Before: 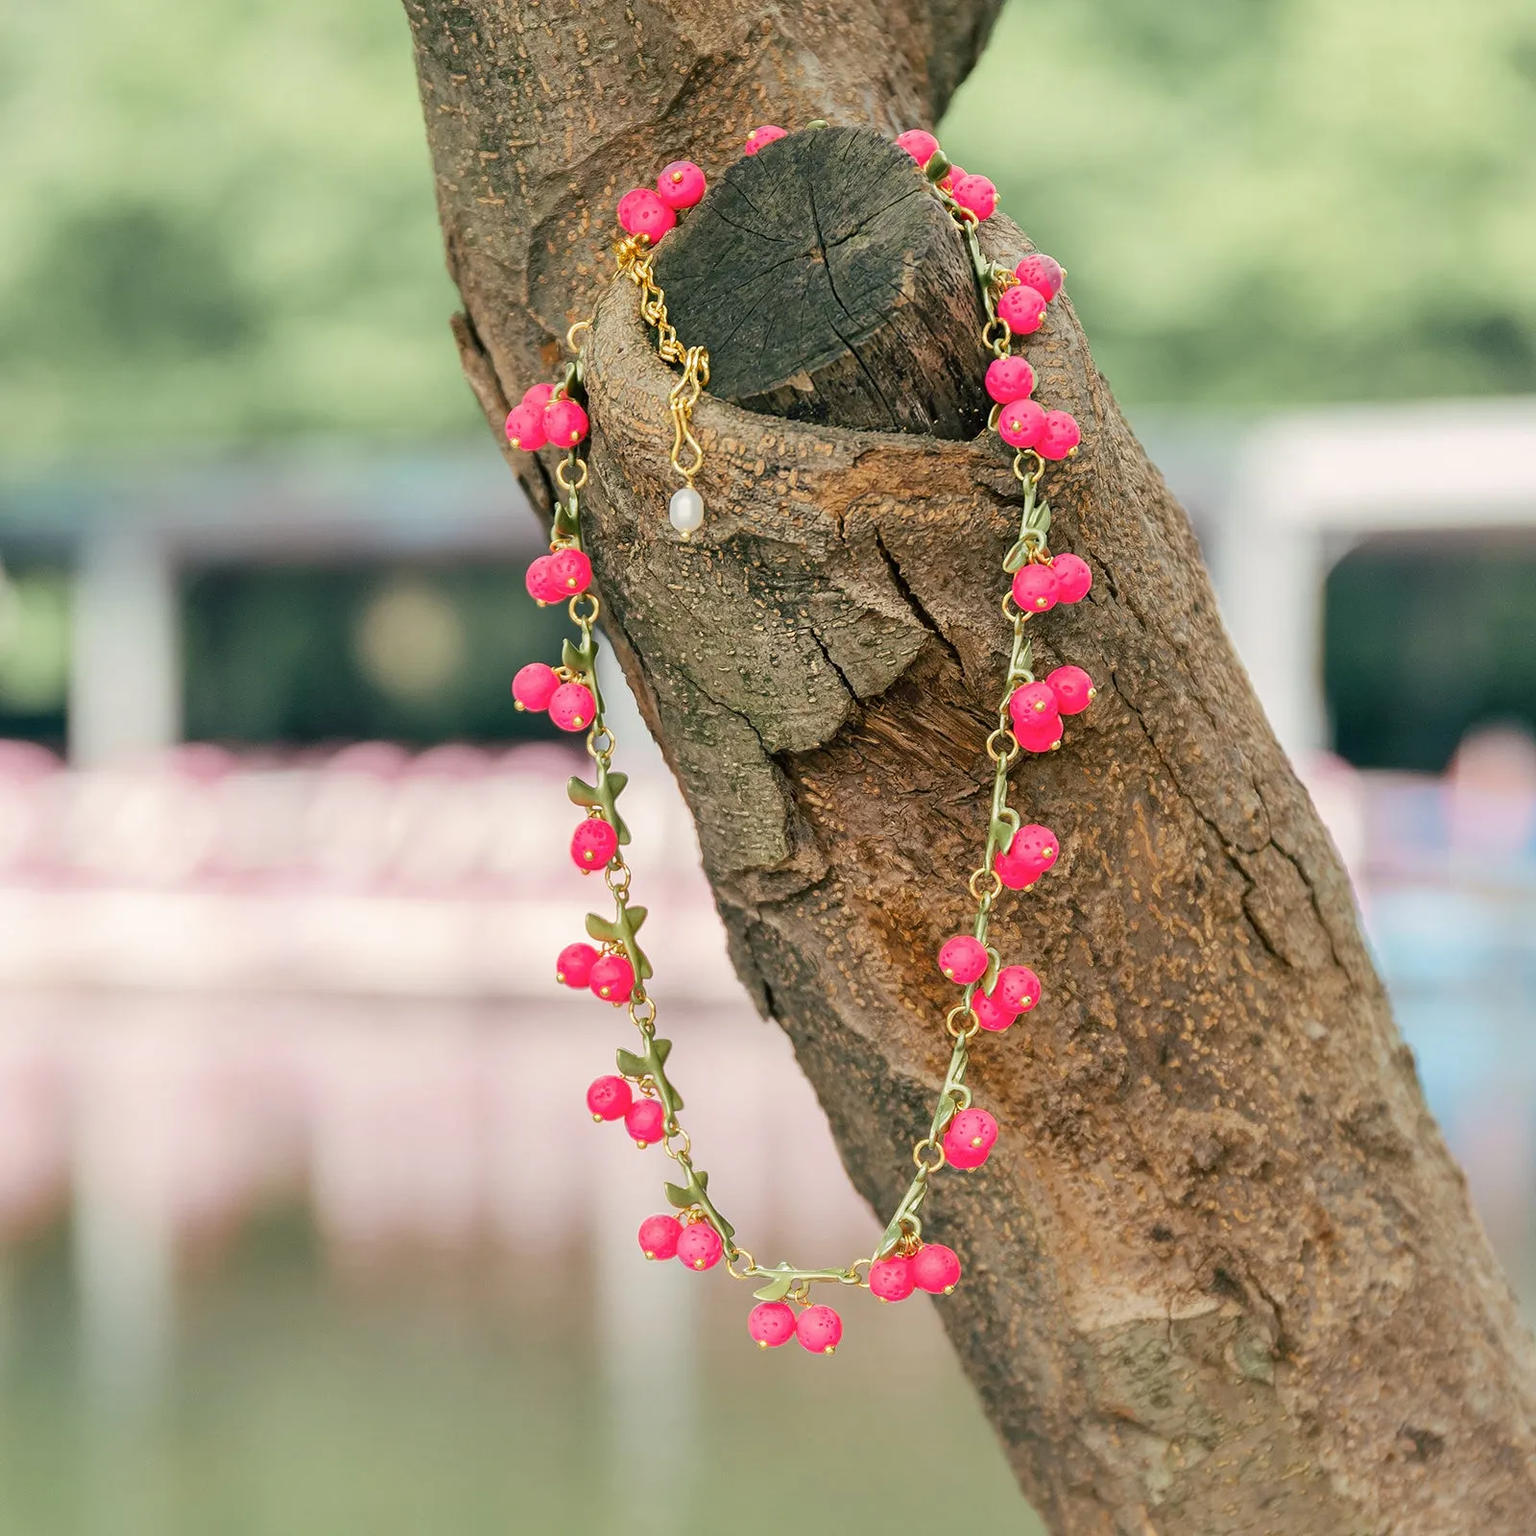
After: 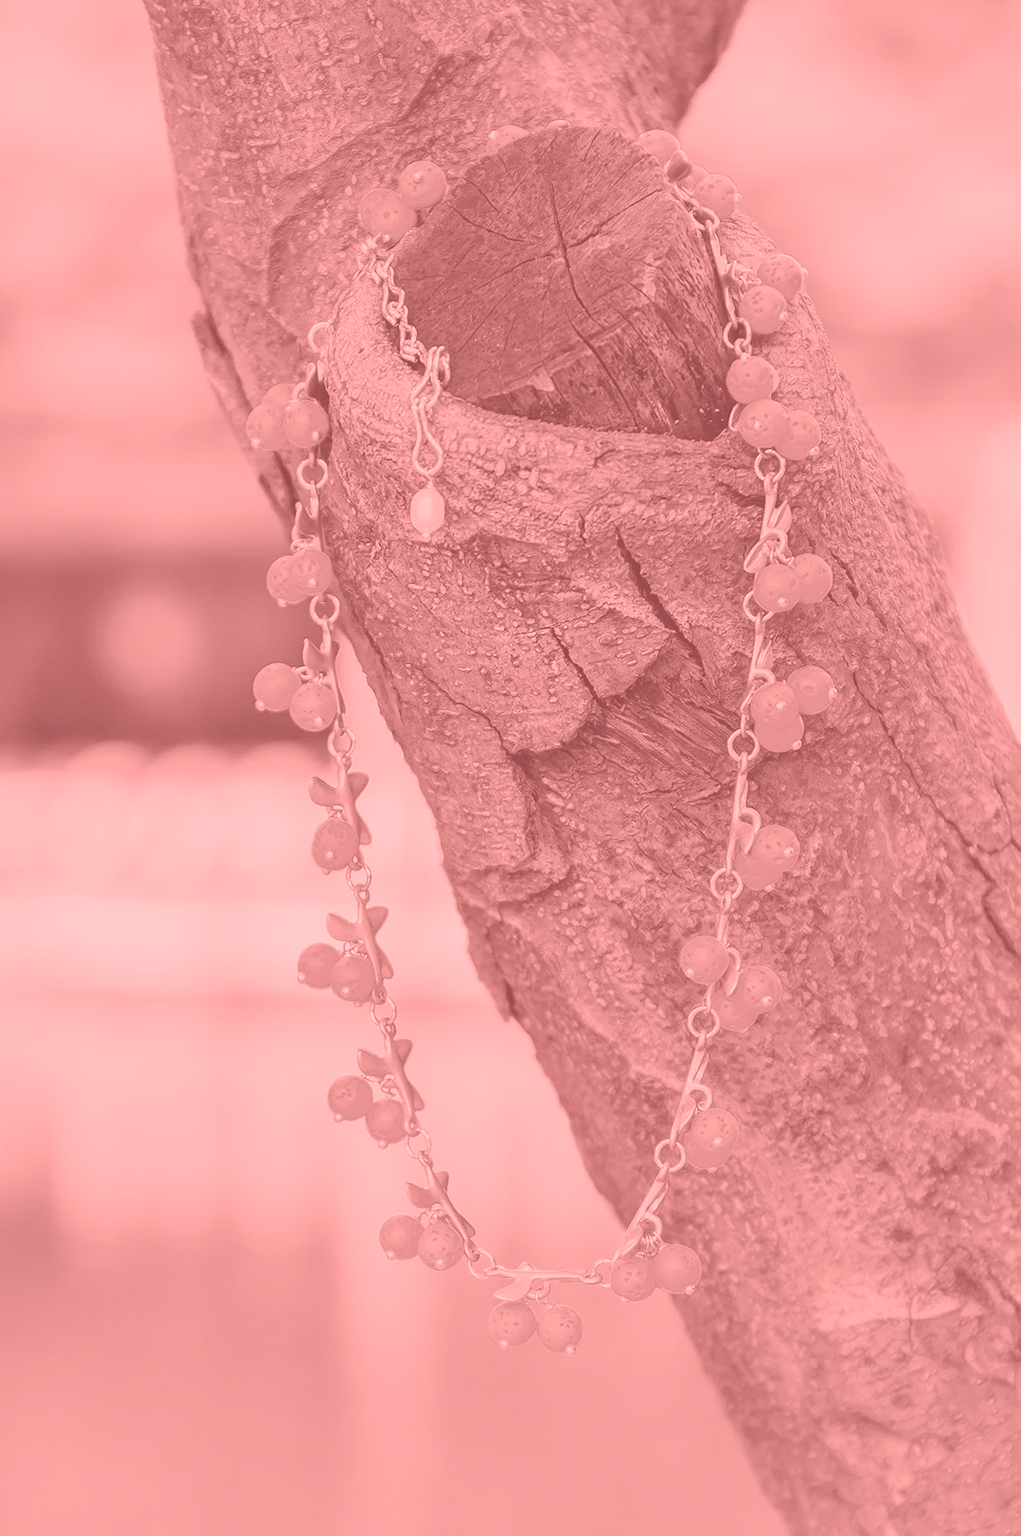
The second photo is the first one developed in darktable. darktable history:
colorize: saturation 51%, source mix 50.67%, lightness 50.67%
crop: left 16.899%, right 16.556%
